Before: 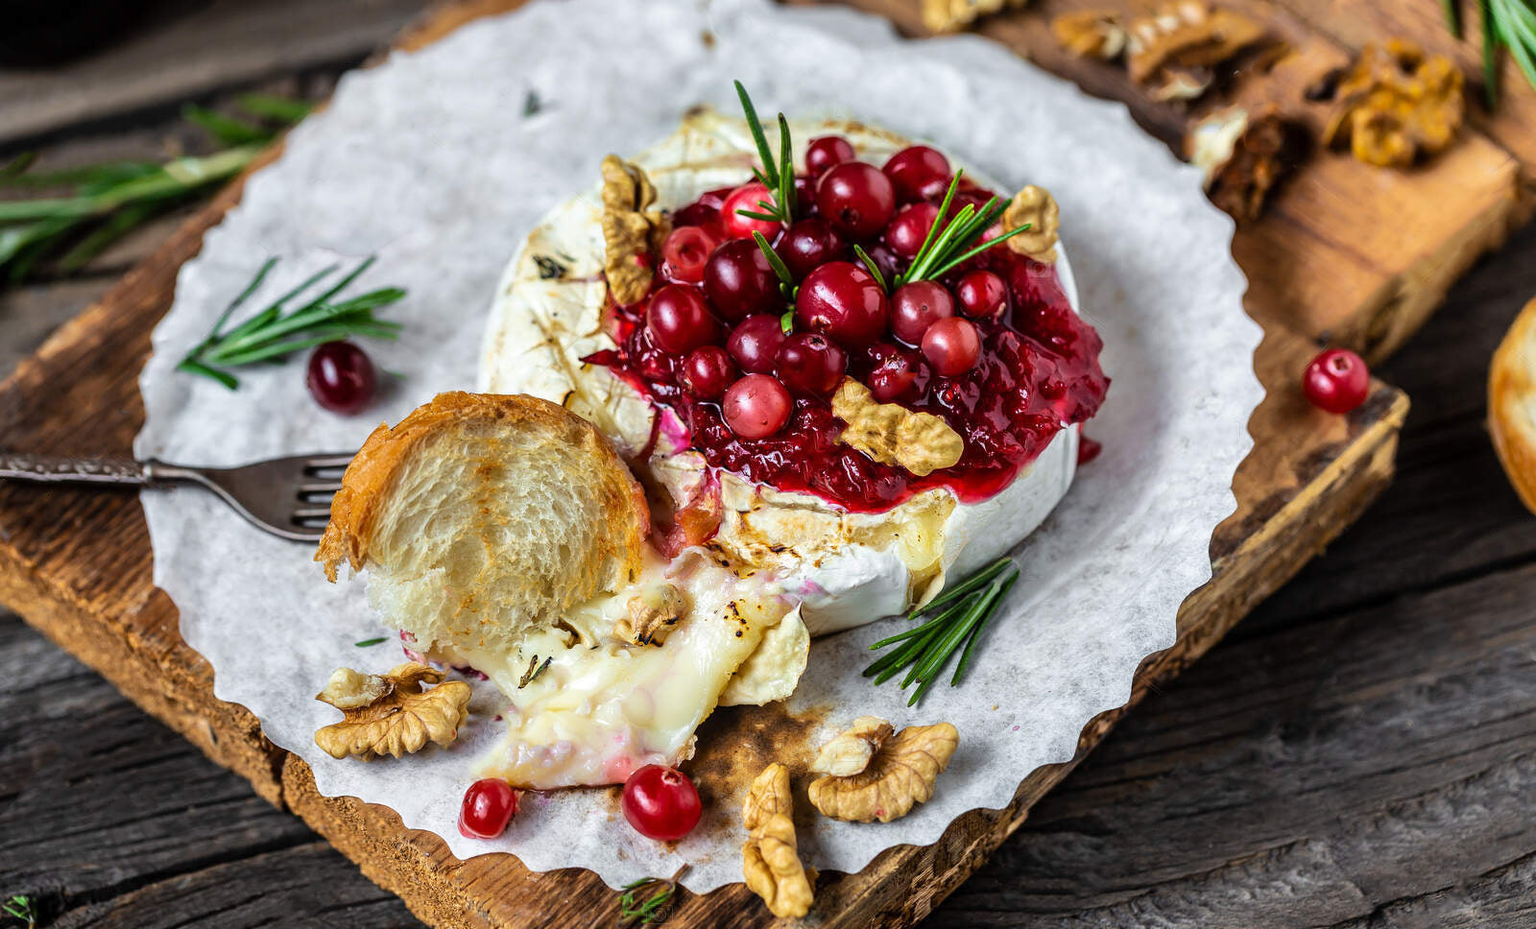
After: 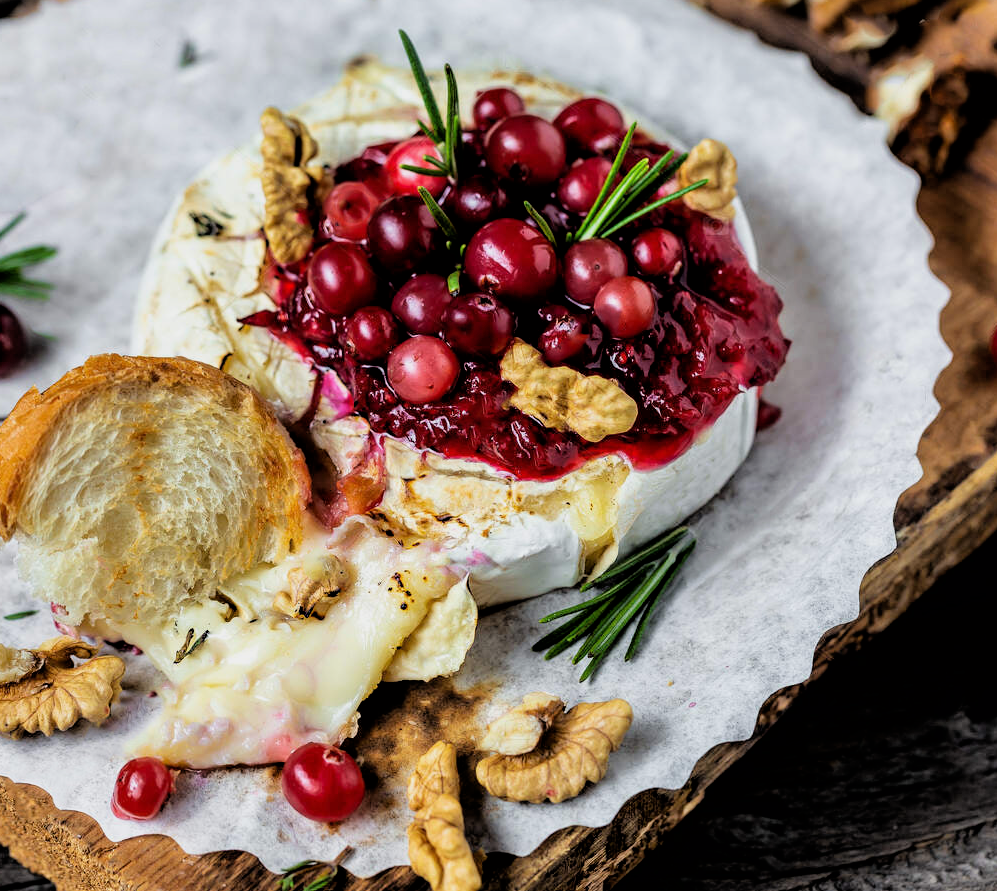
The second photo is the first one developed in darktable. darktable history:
crop and rotate: left 22.918%, top 5.629%, right 14.711%, bottom 2.247%
filmic rgb: black relative exposure -3.92 EV, white relative exposure 3.14 EV, hardness 2.87
